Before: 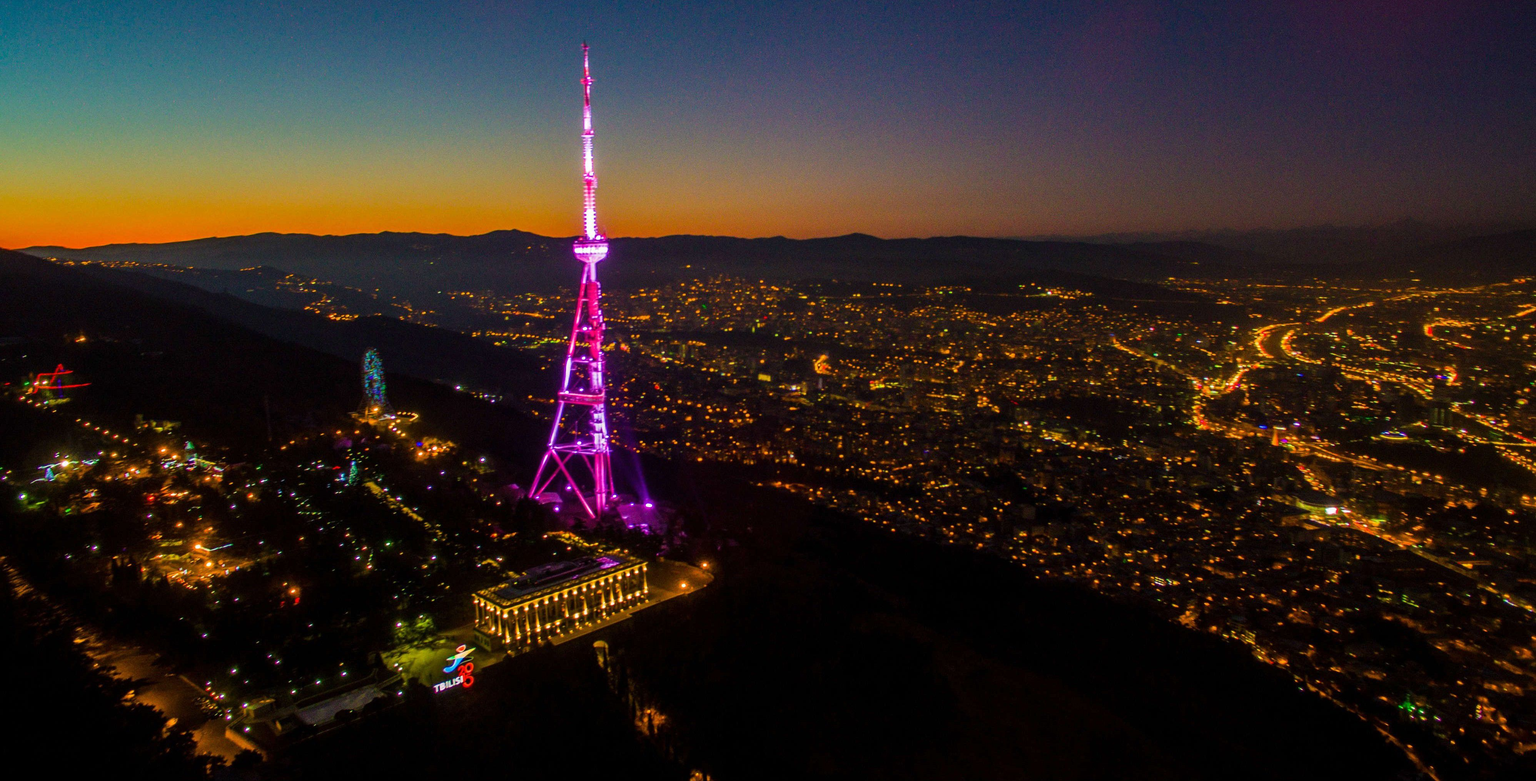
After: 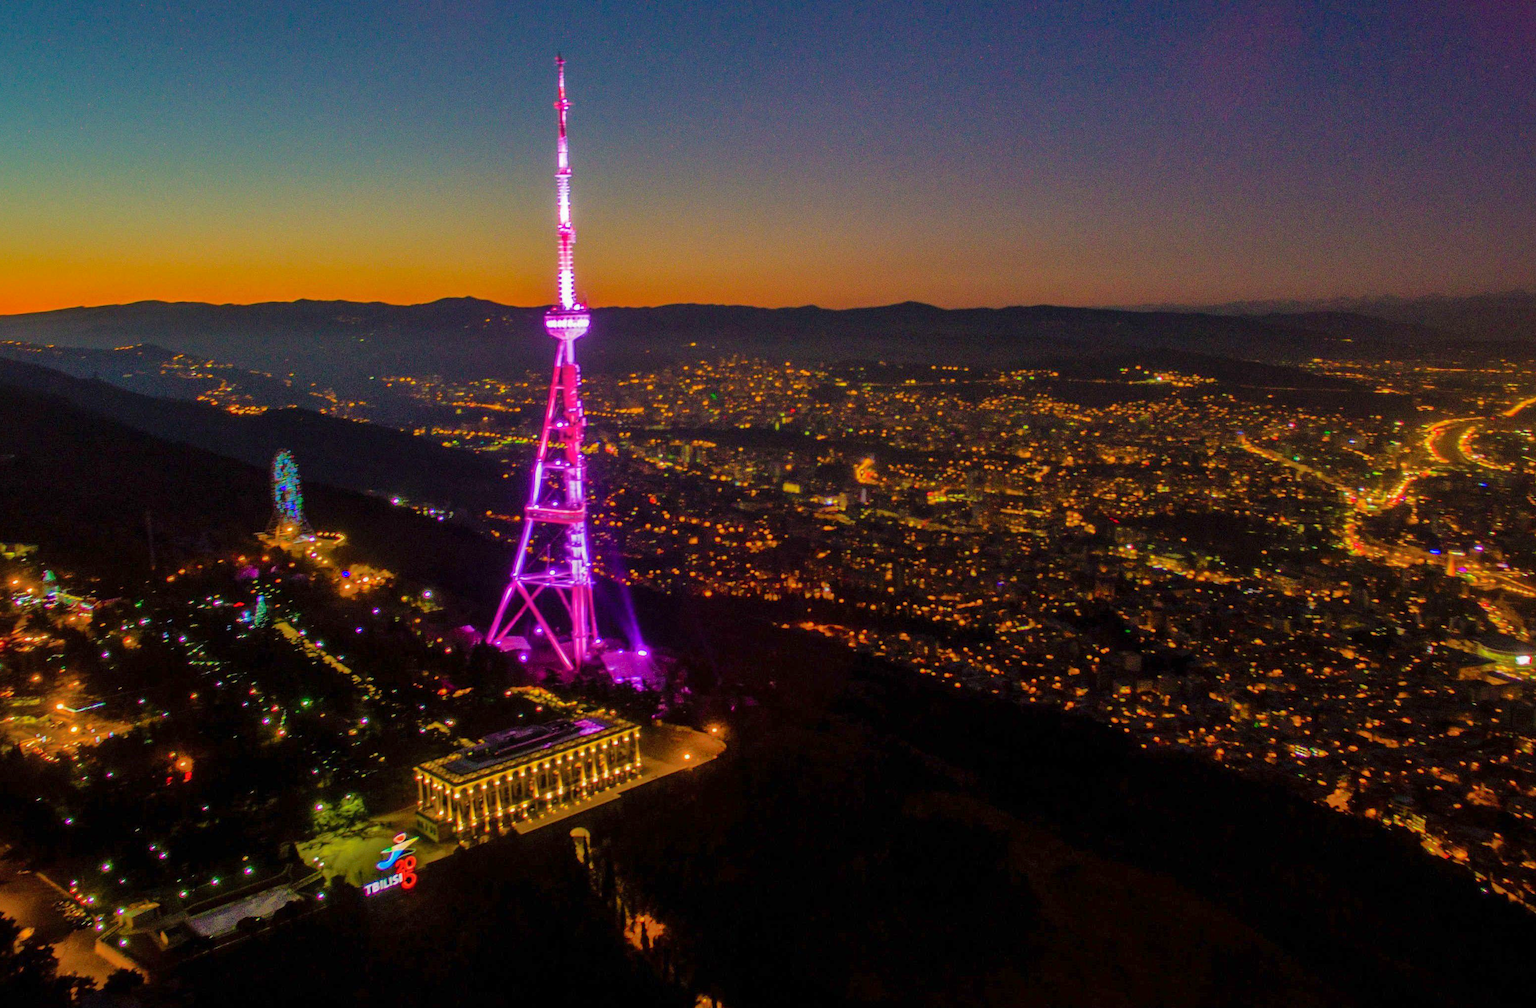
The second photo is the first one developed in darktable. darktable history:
crop: left 9.88%, right 12.664%
shadows and highlights: on, module defaults
